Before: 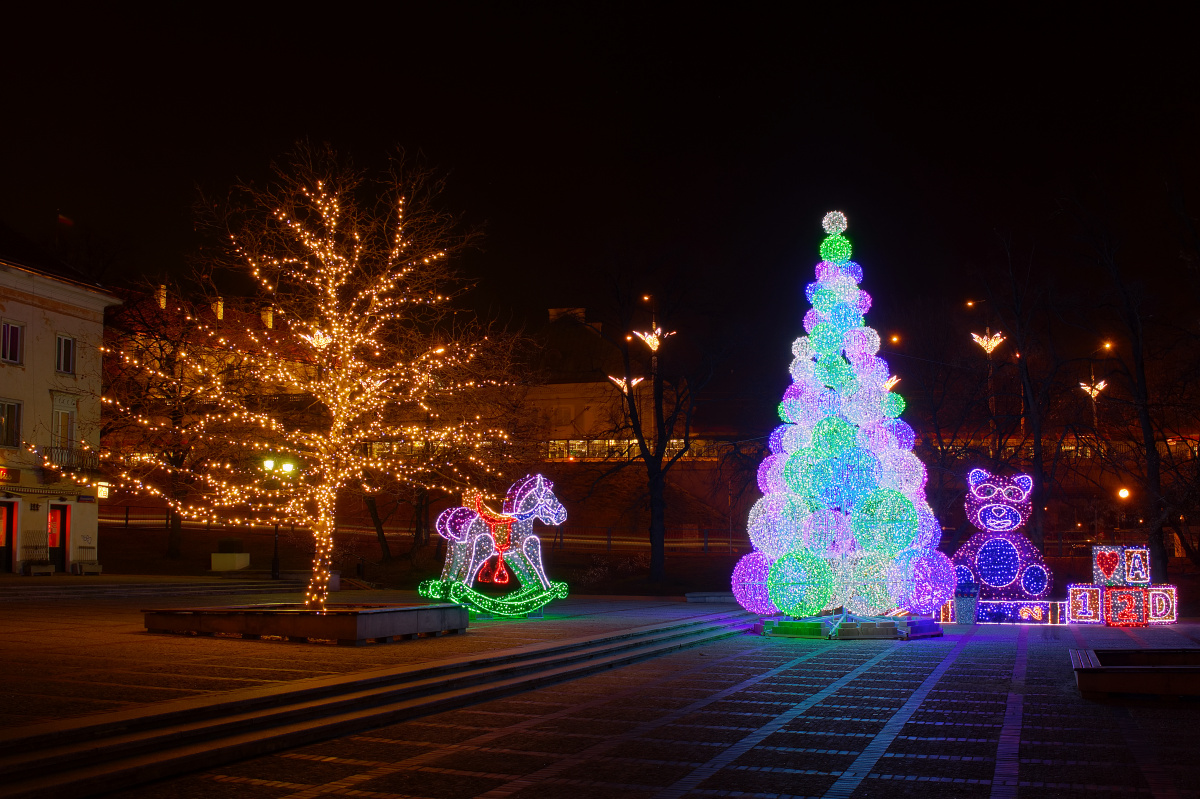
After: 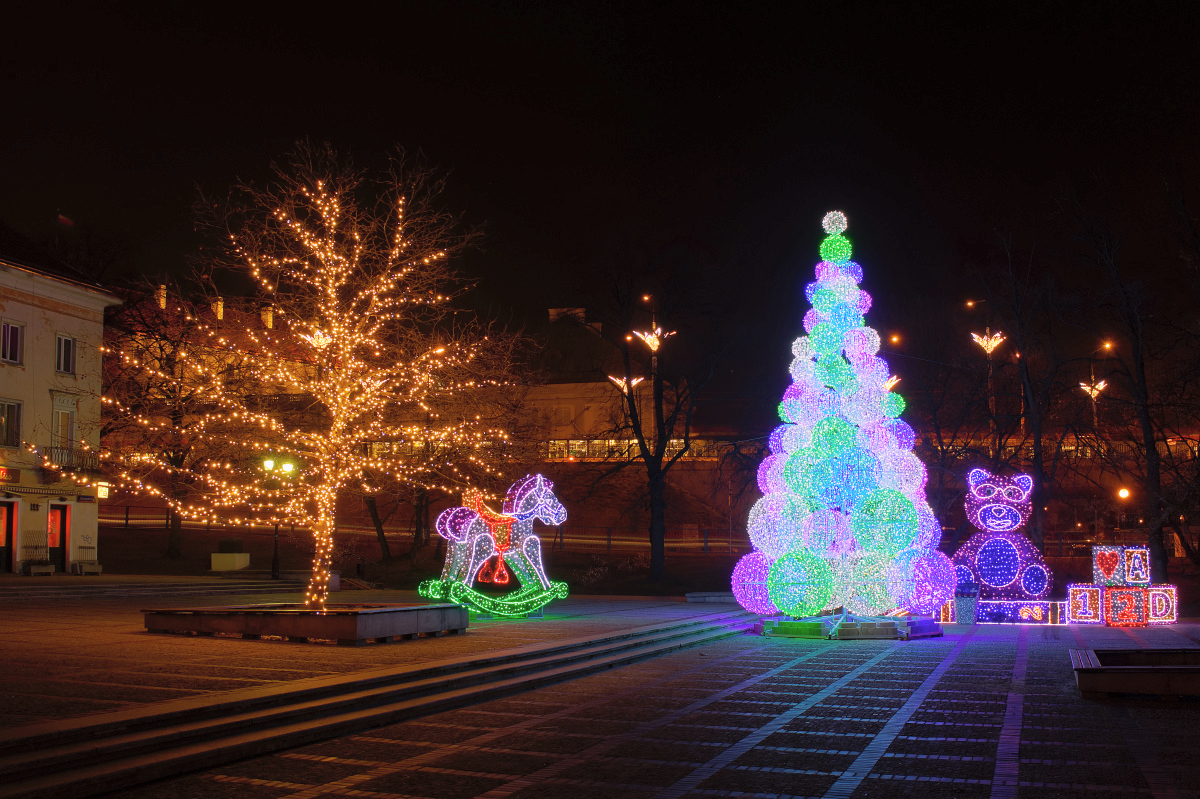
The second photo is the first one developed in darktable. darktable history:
contrast brightness saturation: brightness 0.119
